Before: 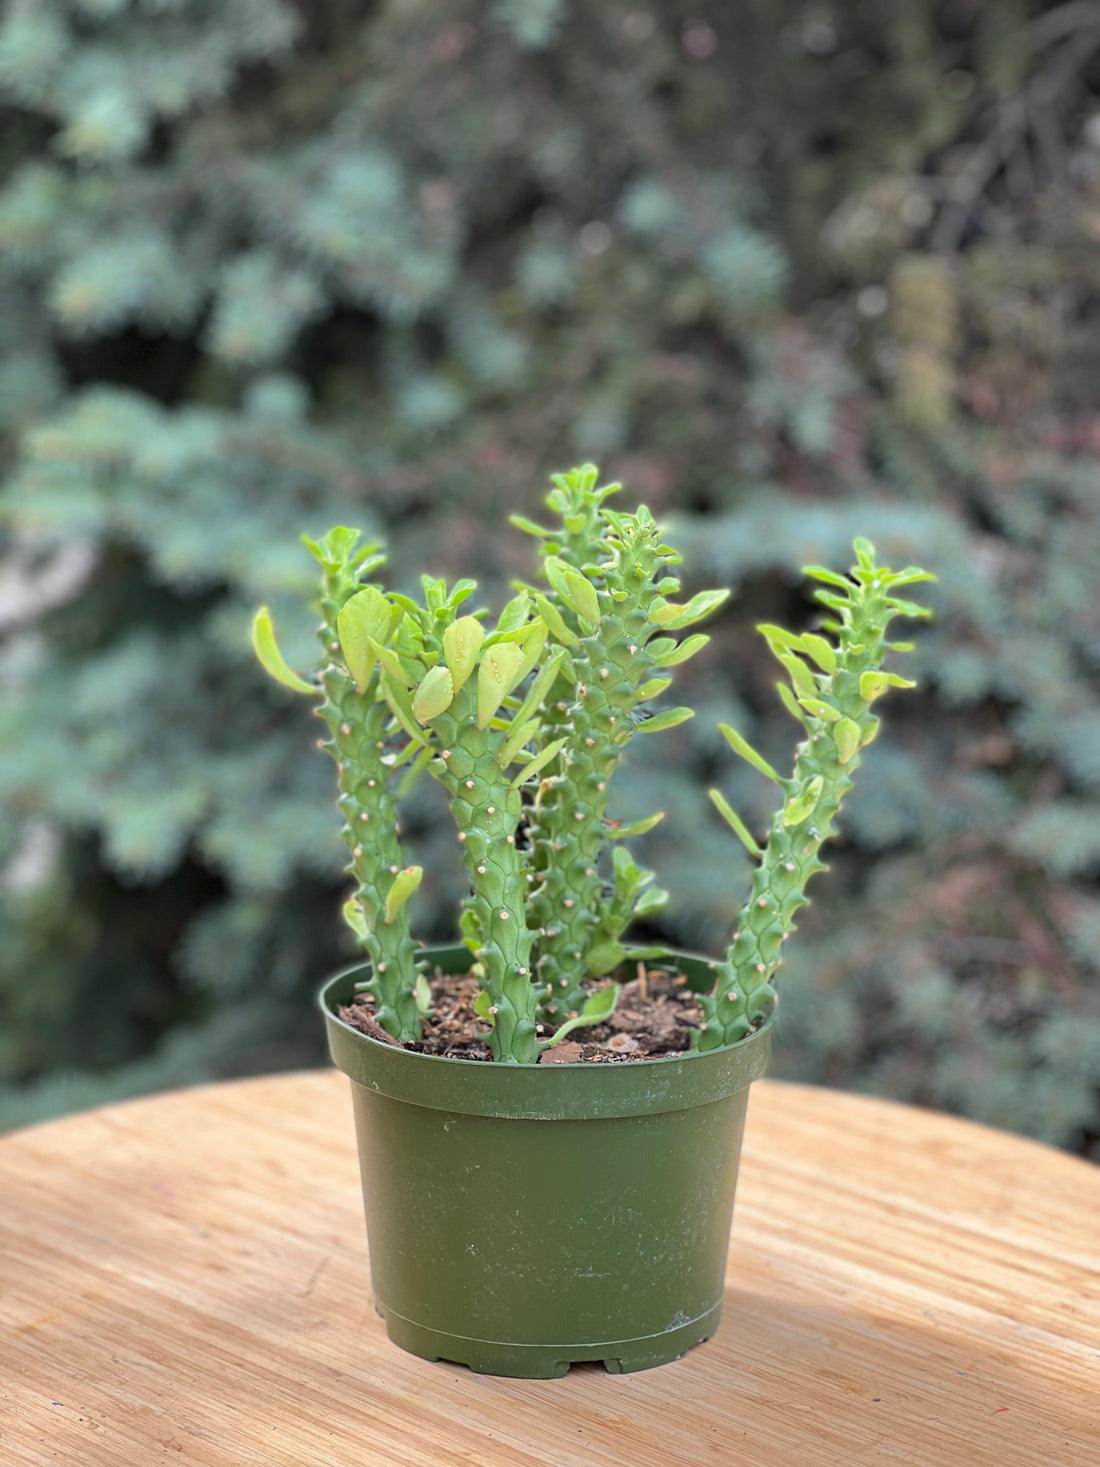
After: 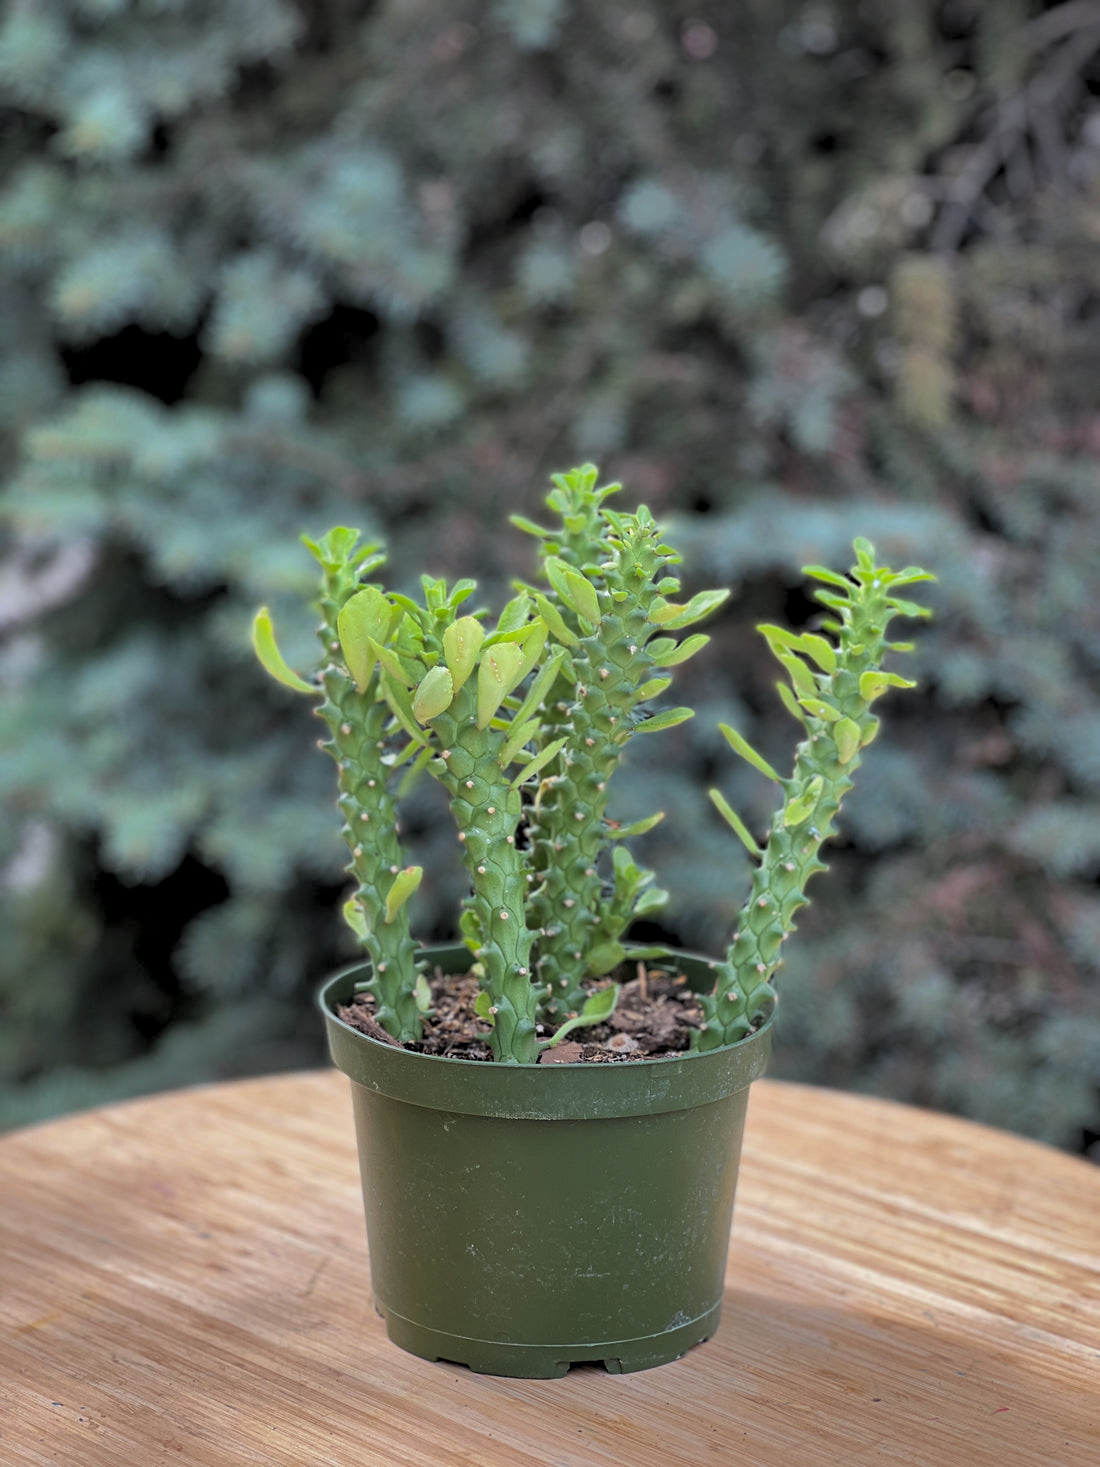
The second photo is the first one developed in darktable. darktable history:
white balance: red 0.984, blue 1.059
shadows and highlights: shadows 60, highlights -60
levels: levels [0.116, 0.574, 1]
